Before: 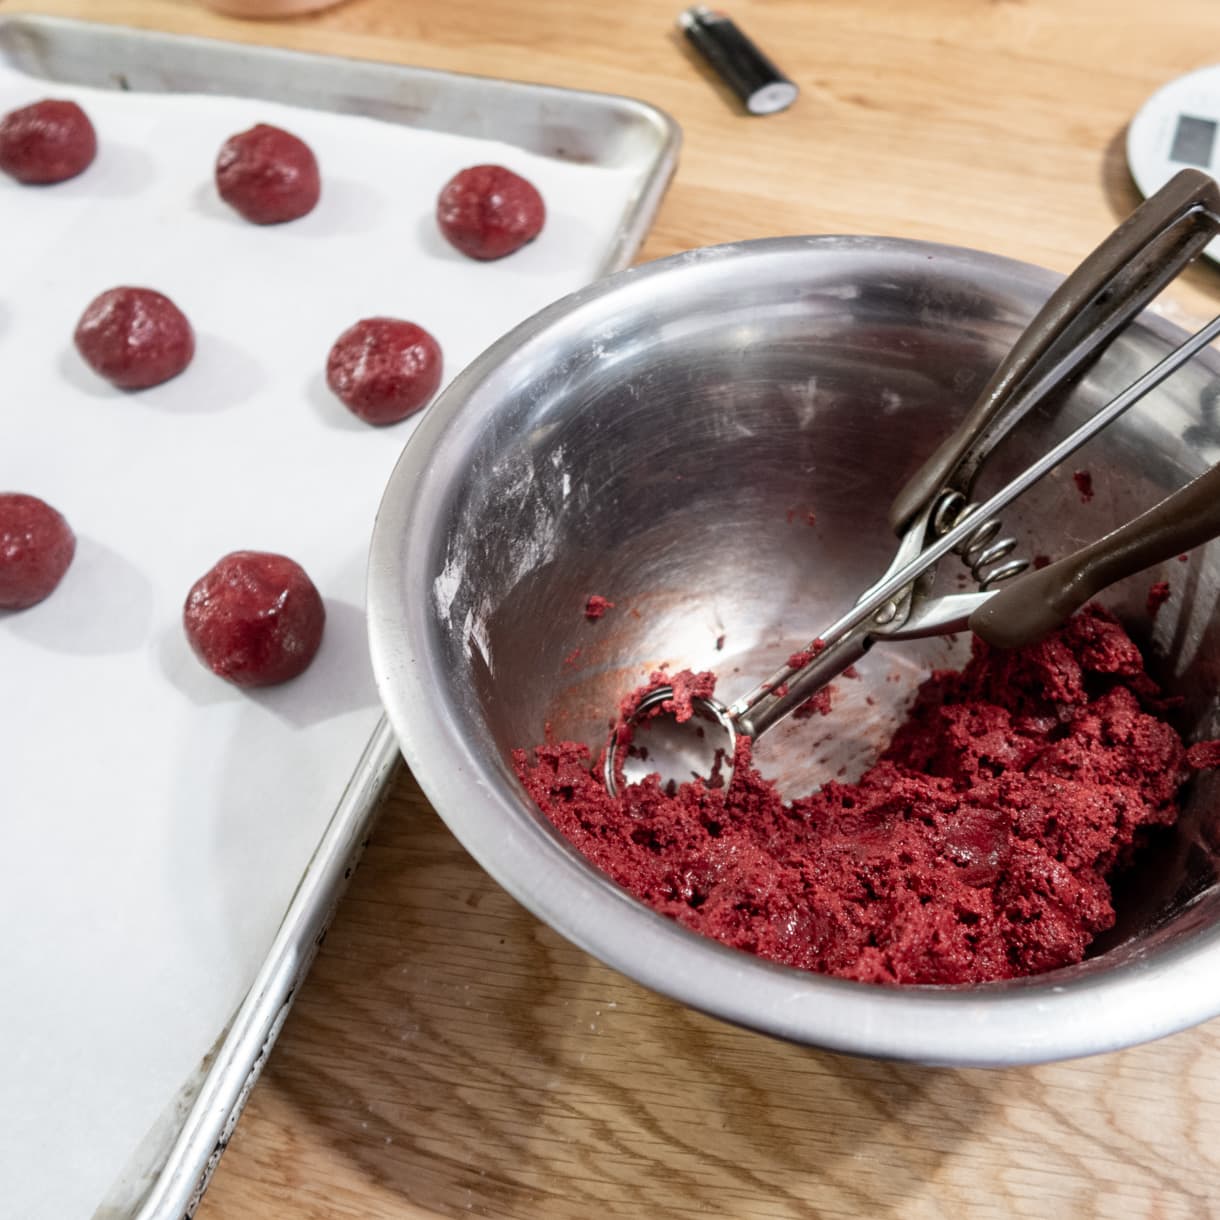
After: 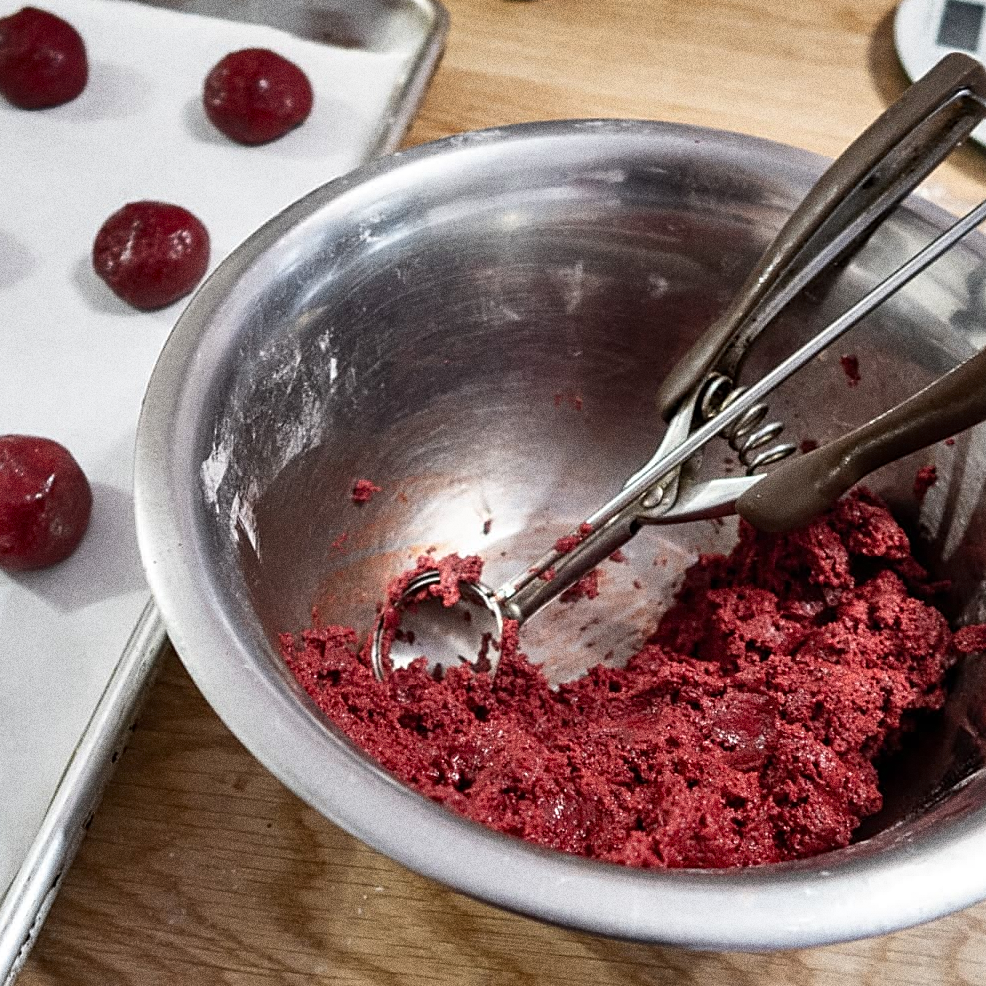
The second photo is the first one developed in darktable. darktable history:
shadows and highlights: radius 108.52, shadows 40.68, highlights -72.88, low approximation 0.01, soften with gaussian
crop: left 19.159%, top 9.58%, bottom 9.58%
grain: strength 49.07%
sharpen: on, module defaults
